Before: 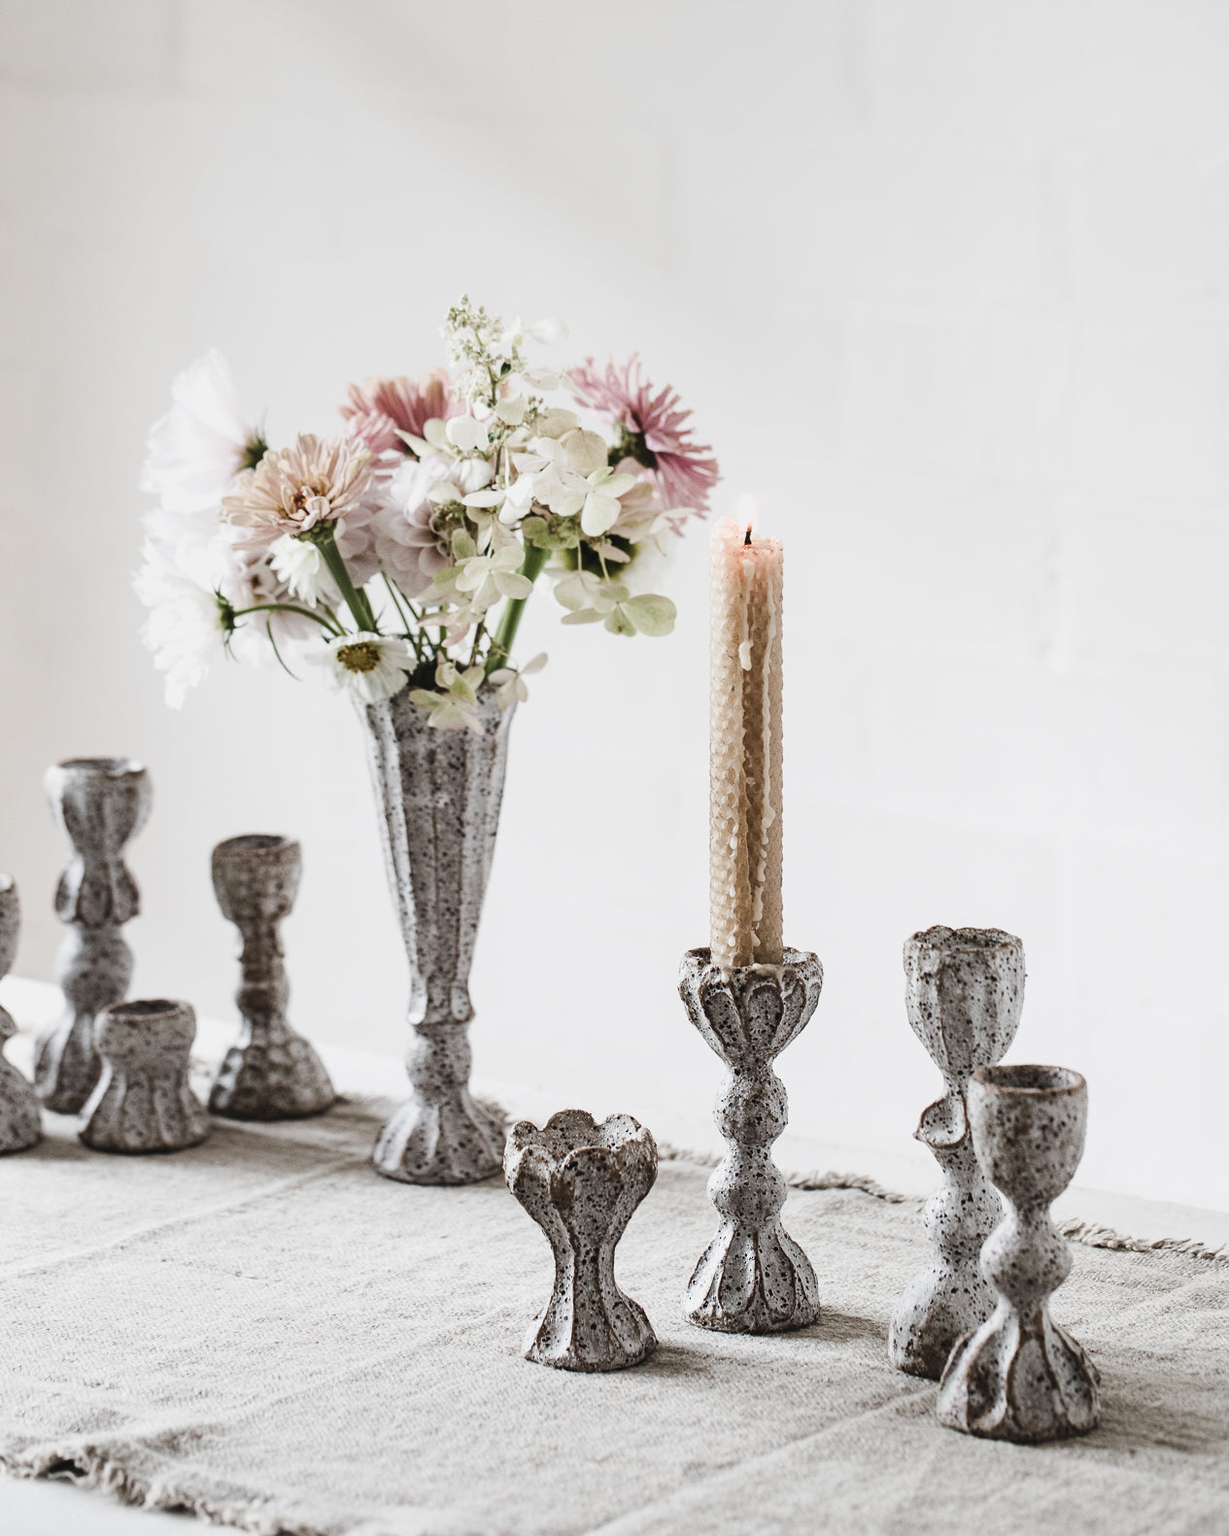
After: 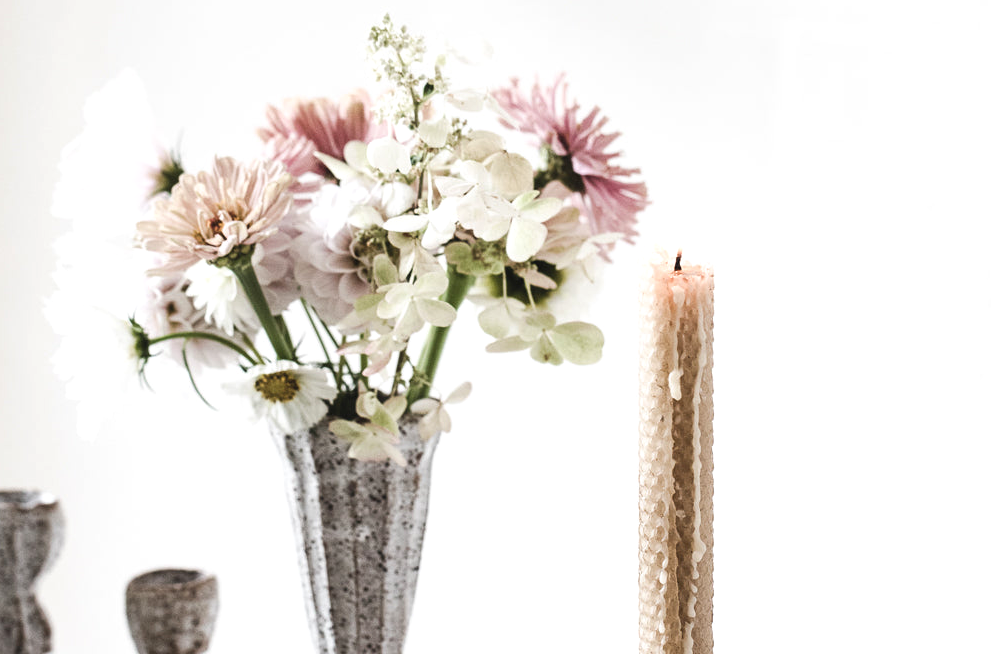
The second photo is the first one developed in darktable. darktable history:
crop: left 7.281%, top 18.367%, right 14.374%, bottom 40.26%
exposure: exposure 0.373 EV, compensate highlight preservation false
